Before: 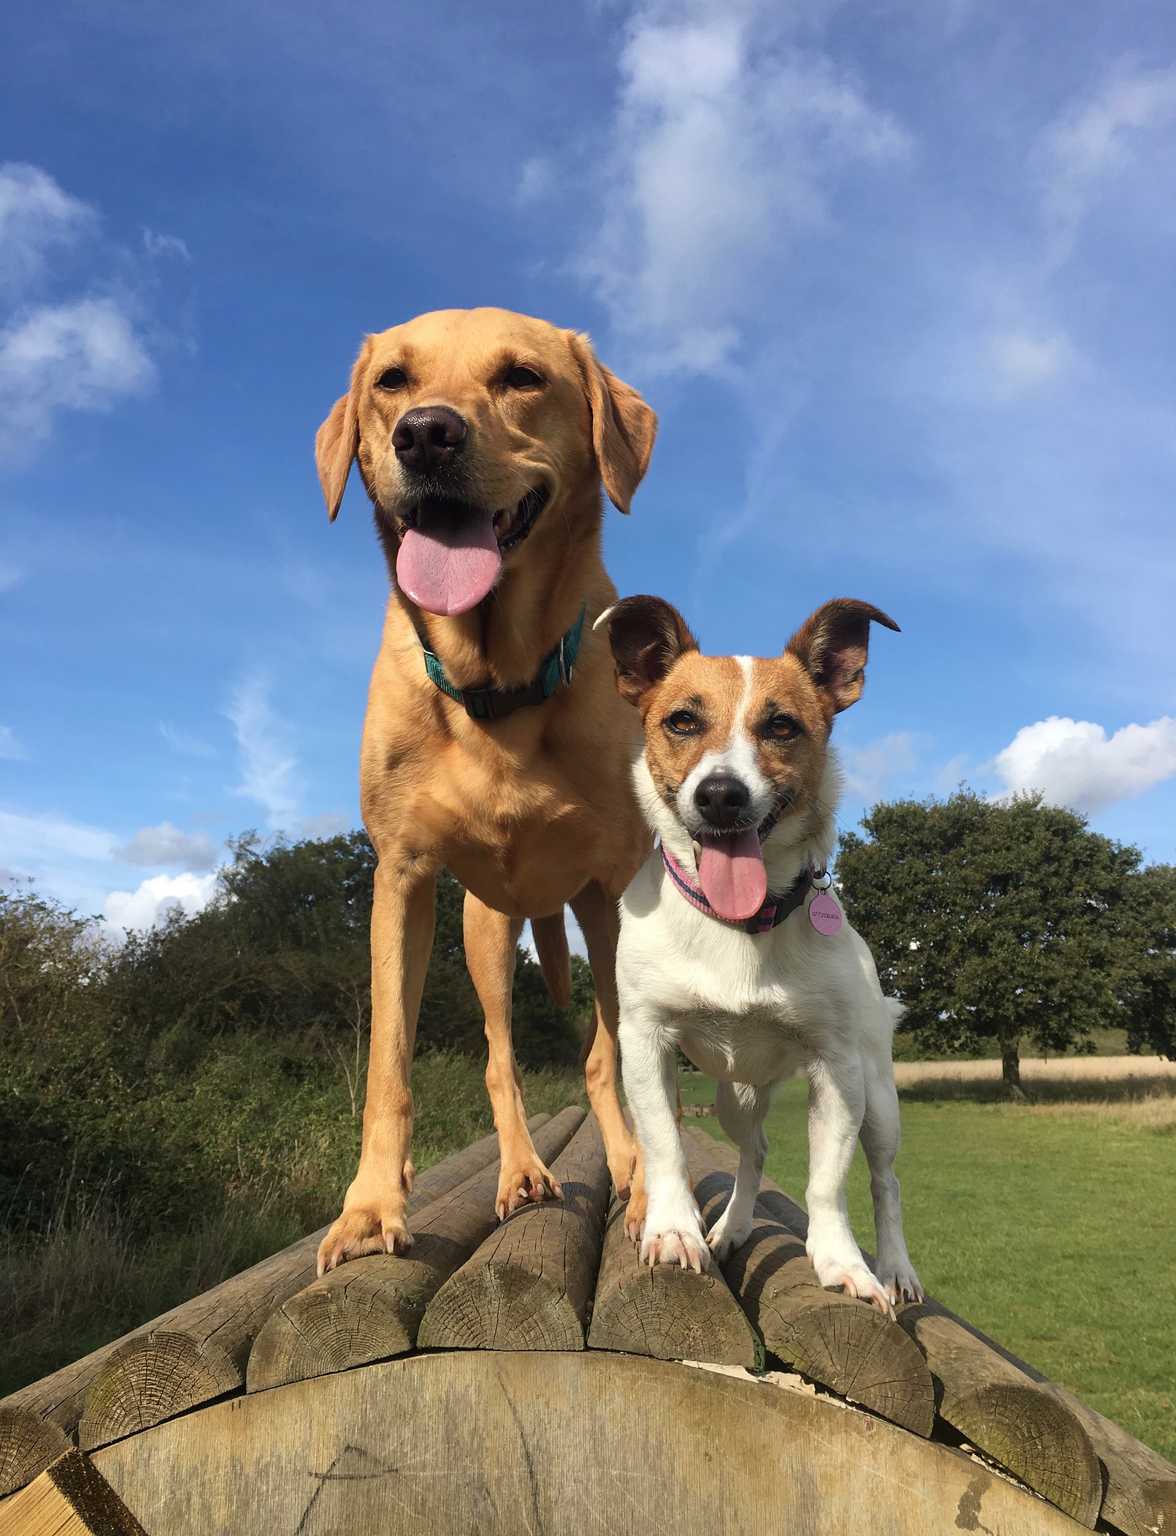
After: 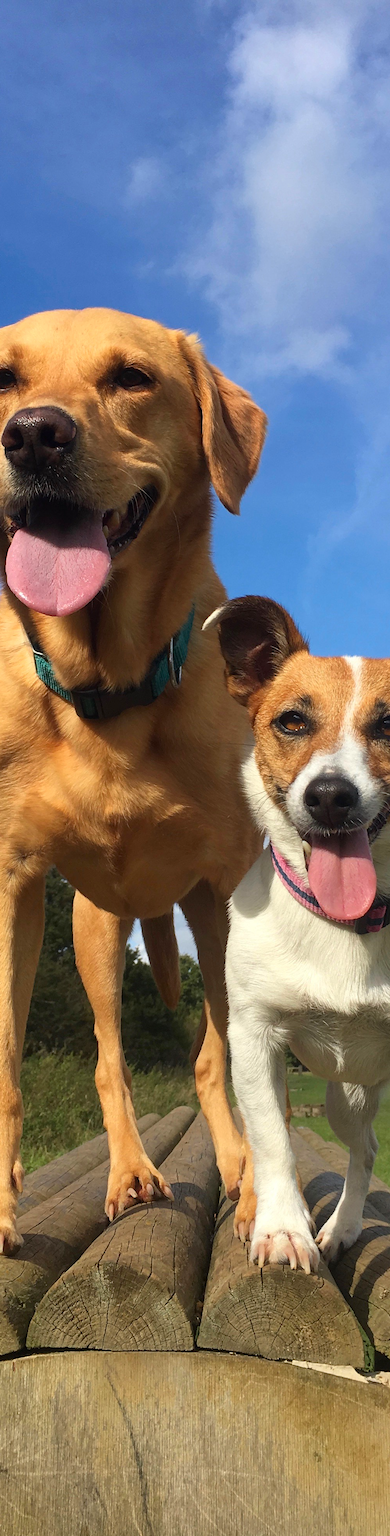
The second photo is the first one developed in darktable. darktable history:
crop: left 33.262%, right 33.546%
contrast brightness saturation: saturation 0.18
